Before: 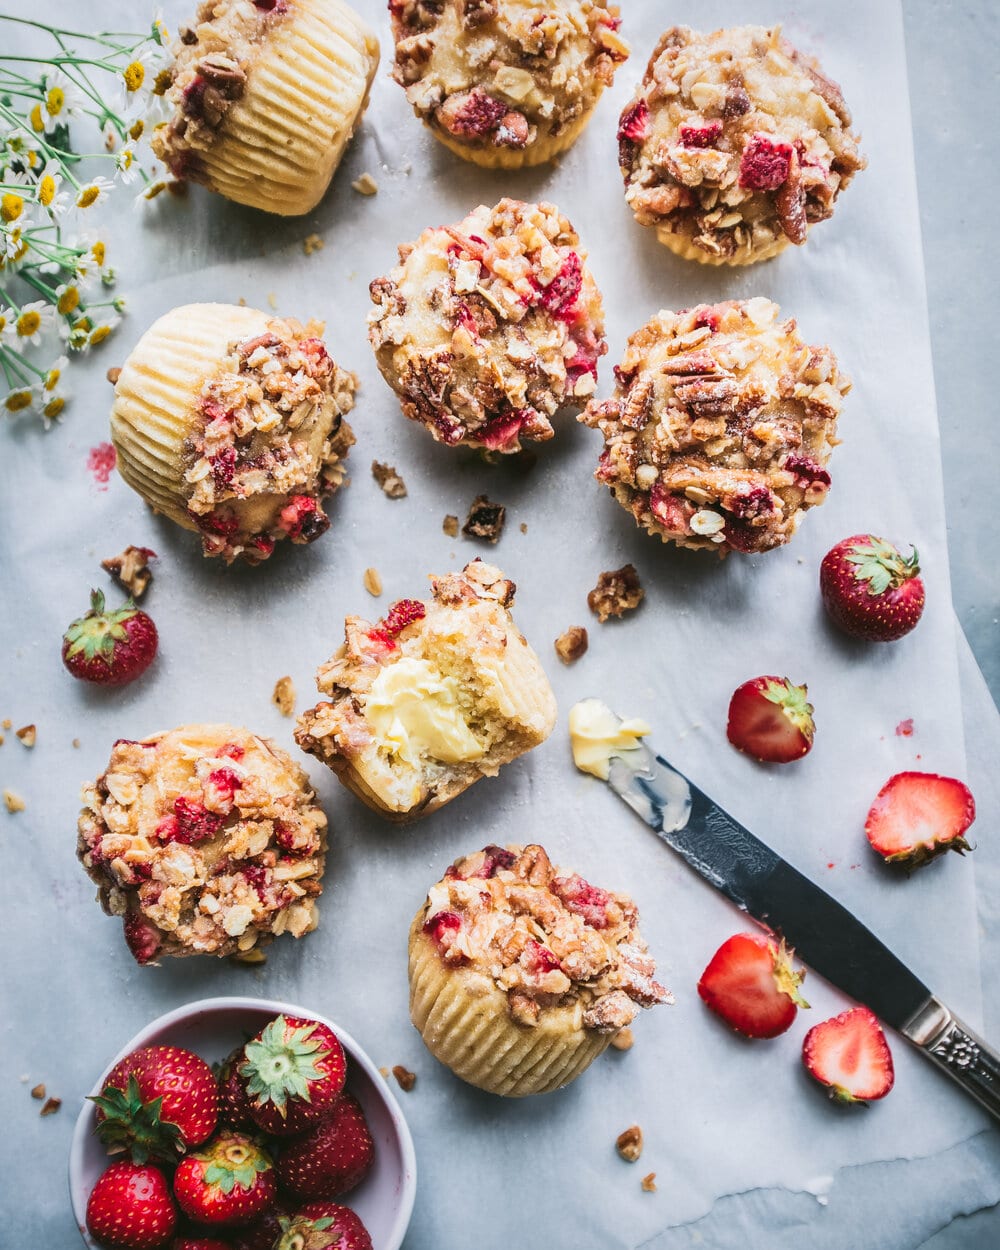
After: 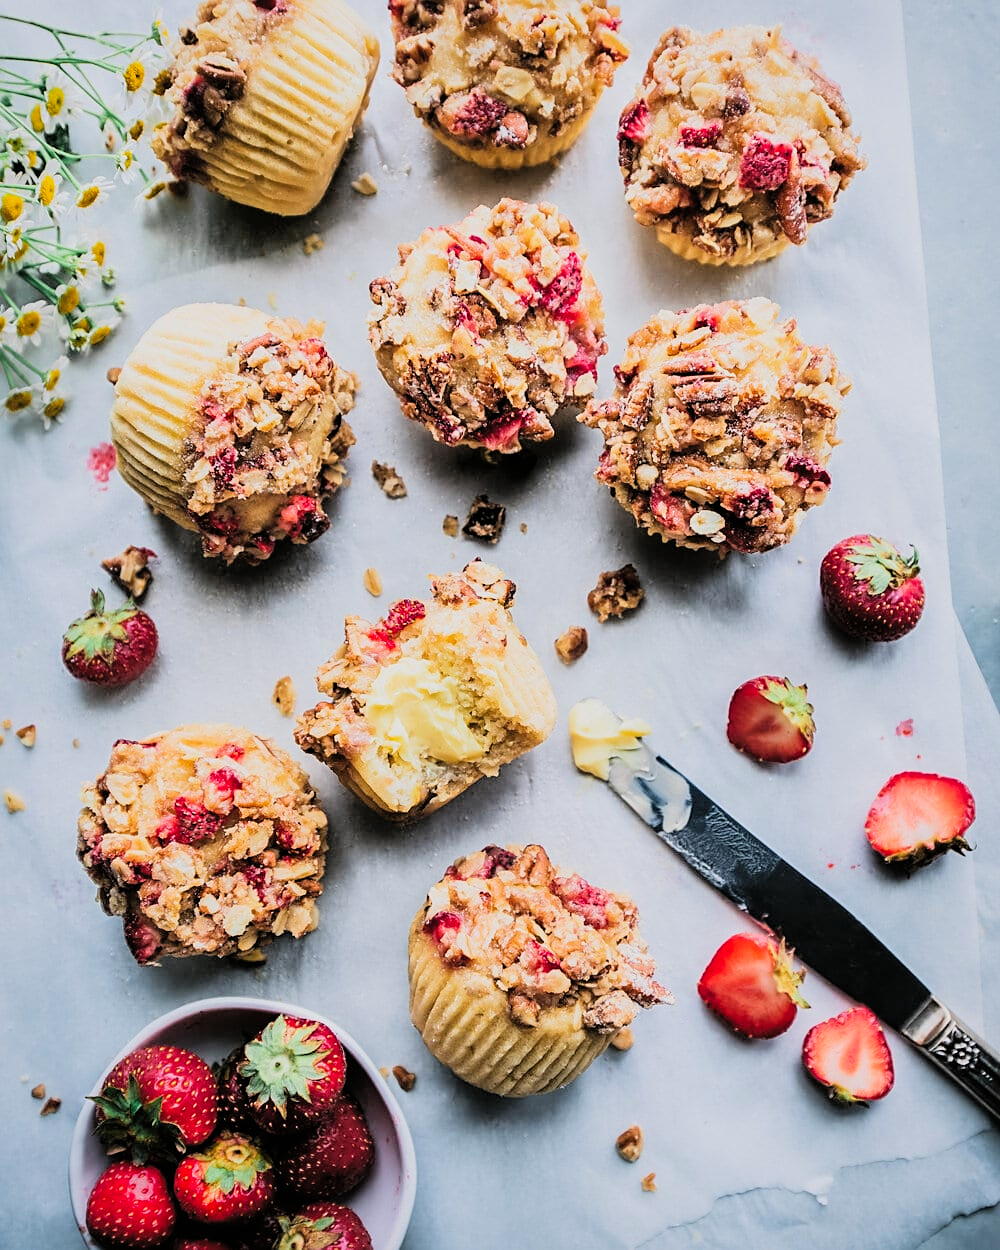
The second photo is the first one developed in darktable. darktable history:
contrast brightness saturation: contrast 0.031, brightness 0.068, saturation 0.133
sharpen: amount 0.481
filmic rgb: black relative exposure -5.13 EV, white relative exposure 4 EV, threshold 5.99 EV, hardness 2.88, contrast 1.199, color science v6 (2022), enable highlight reconstruction true
